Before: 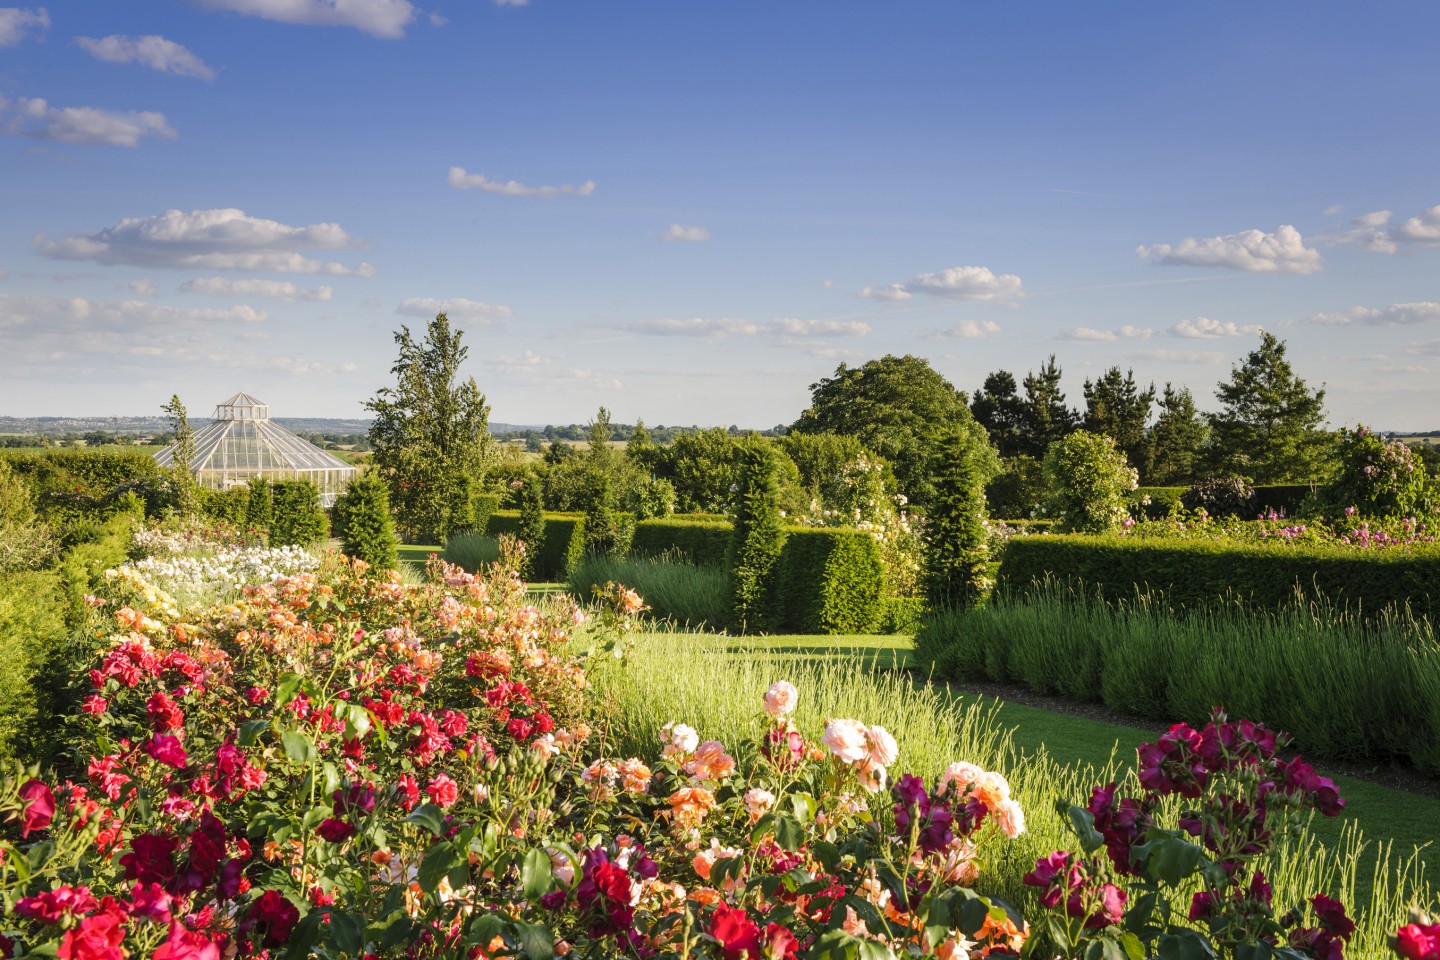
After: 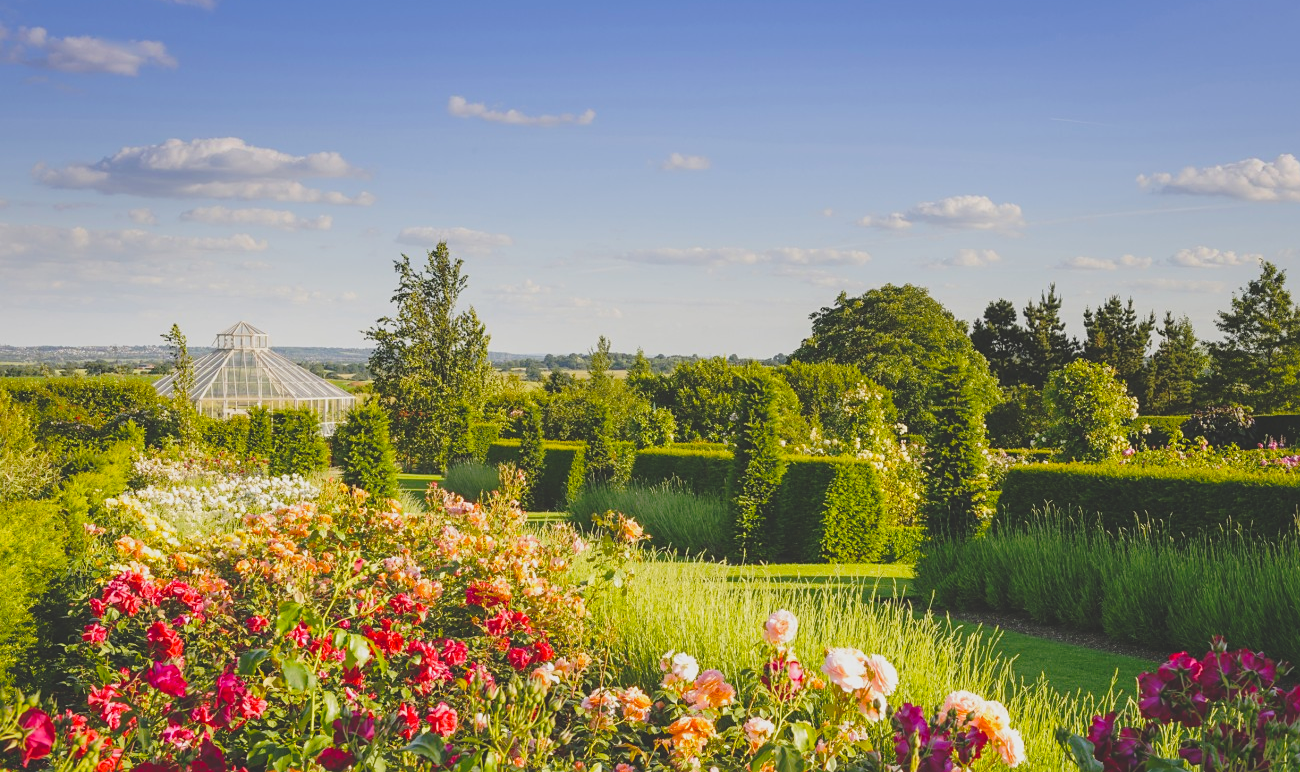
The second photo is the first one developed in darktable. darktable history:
crop: top 7.432%, right 9.704%, bottom 12.071%
sharpen: amount 0.214
color balance rgb: linear chroma grading › global chroma 9.047%, perceptual saturation grading › global saturation 25.246%
tone curve: curves: ch0 [(0, 0.029) (0.168, 0.142) (0.359, 0.44) (0.469, 0.544) (0.634, 0.722) (0.858, 0.903) (1, 0.968)]; ch1 [(0, 0) (0.437, 0.453) (0.472, 0.47) (0.502, 0.502) (0.54, 0.534) (0.57, 0.592) (0.618, 0.66) (0.699, 0.749) (0.859, 0.899) (1, 1)]; ch2 [(0, 0) (0.33, 0.301) (0.421, 0.443) (0.476, 0.498) (0.505, 0.503) (0.547, 0.557) (0.586, 0.634) (0.608, 0.676) (1, 1)], preserve colors none
exposure: black level correction -0.038, exposure -0.497 EV, compensate exposure bias true, compensate highlight preservation false
